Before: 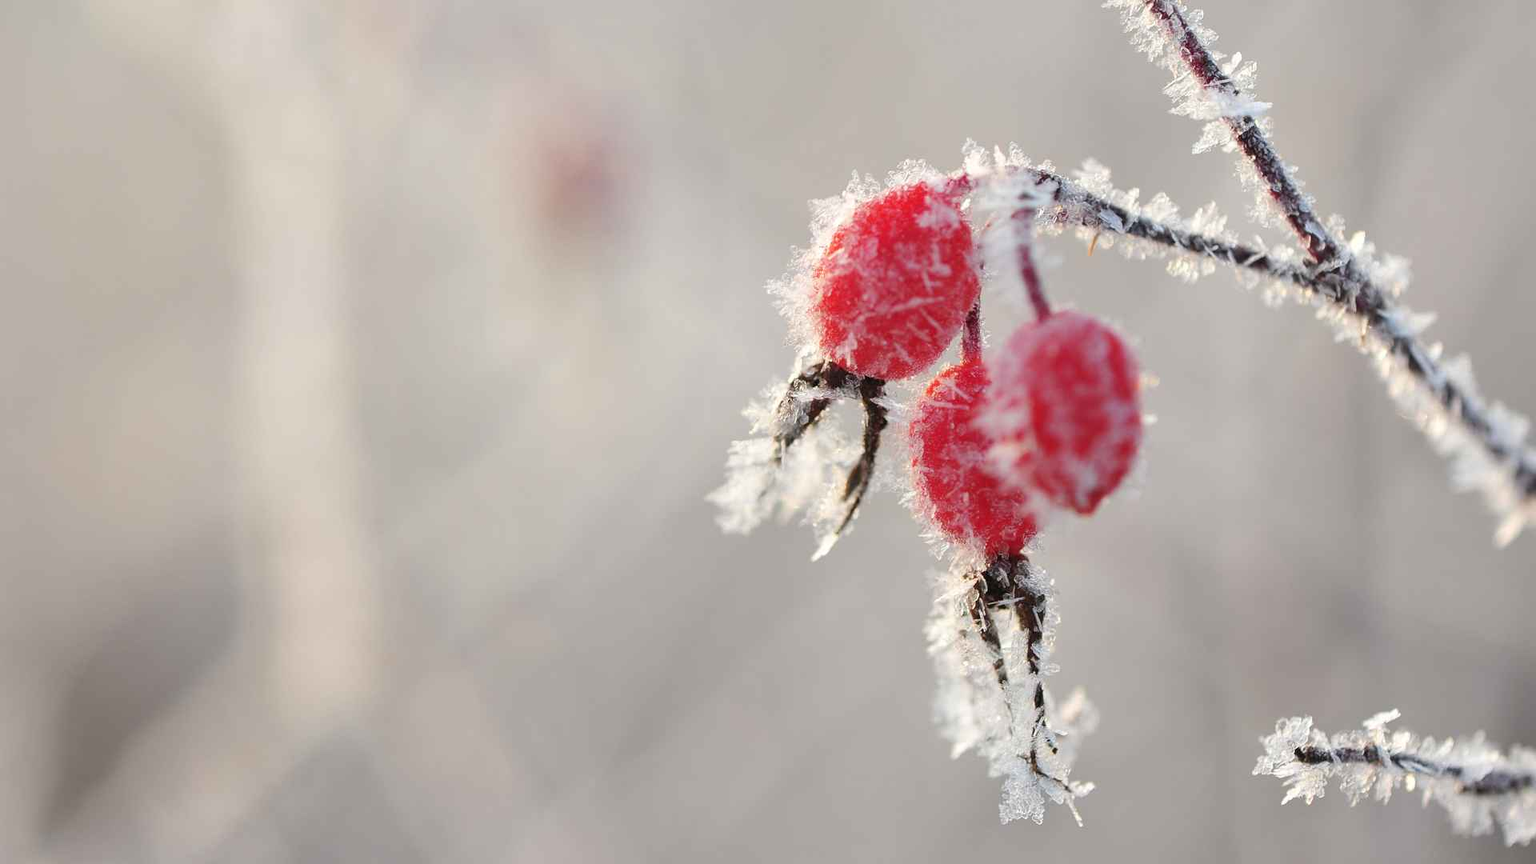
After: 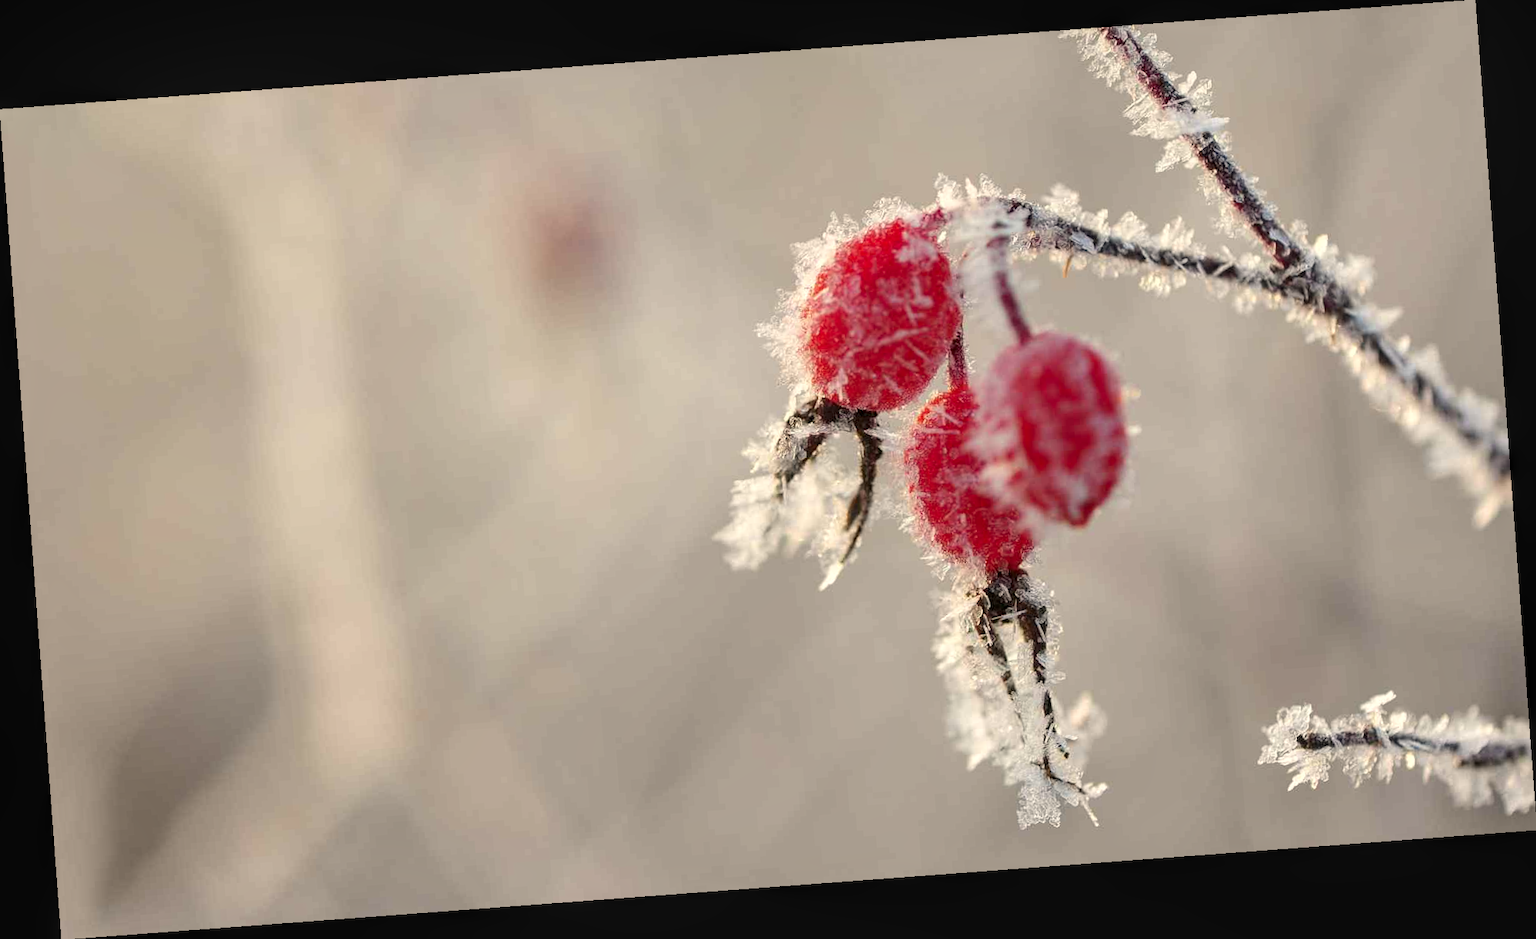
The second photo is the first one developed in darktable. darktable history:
local contrast: on, module defaults
color calibration: x 0.329, y 0.345, temperature 5633 K
rotate and perspective: rotation -4.25°, automatic cropping off
